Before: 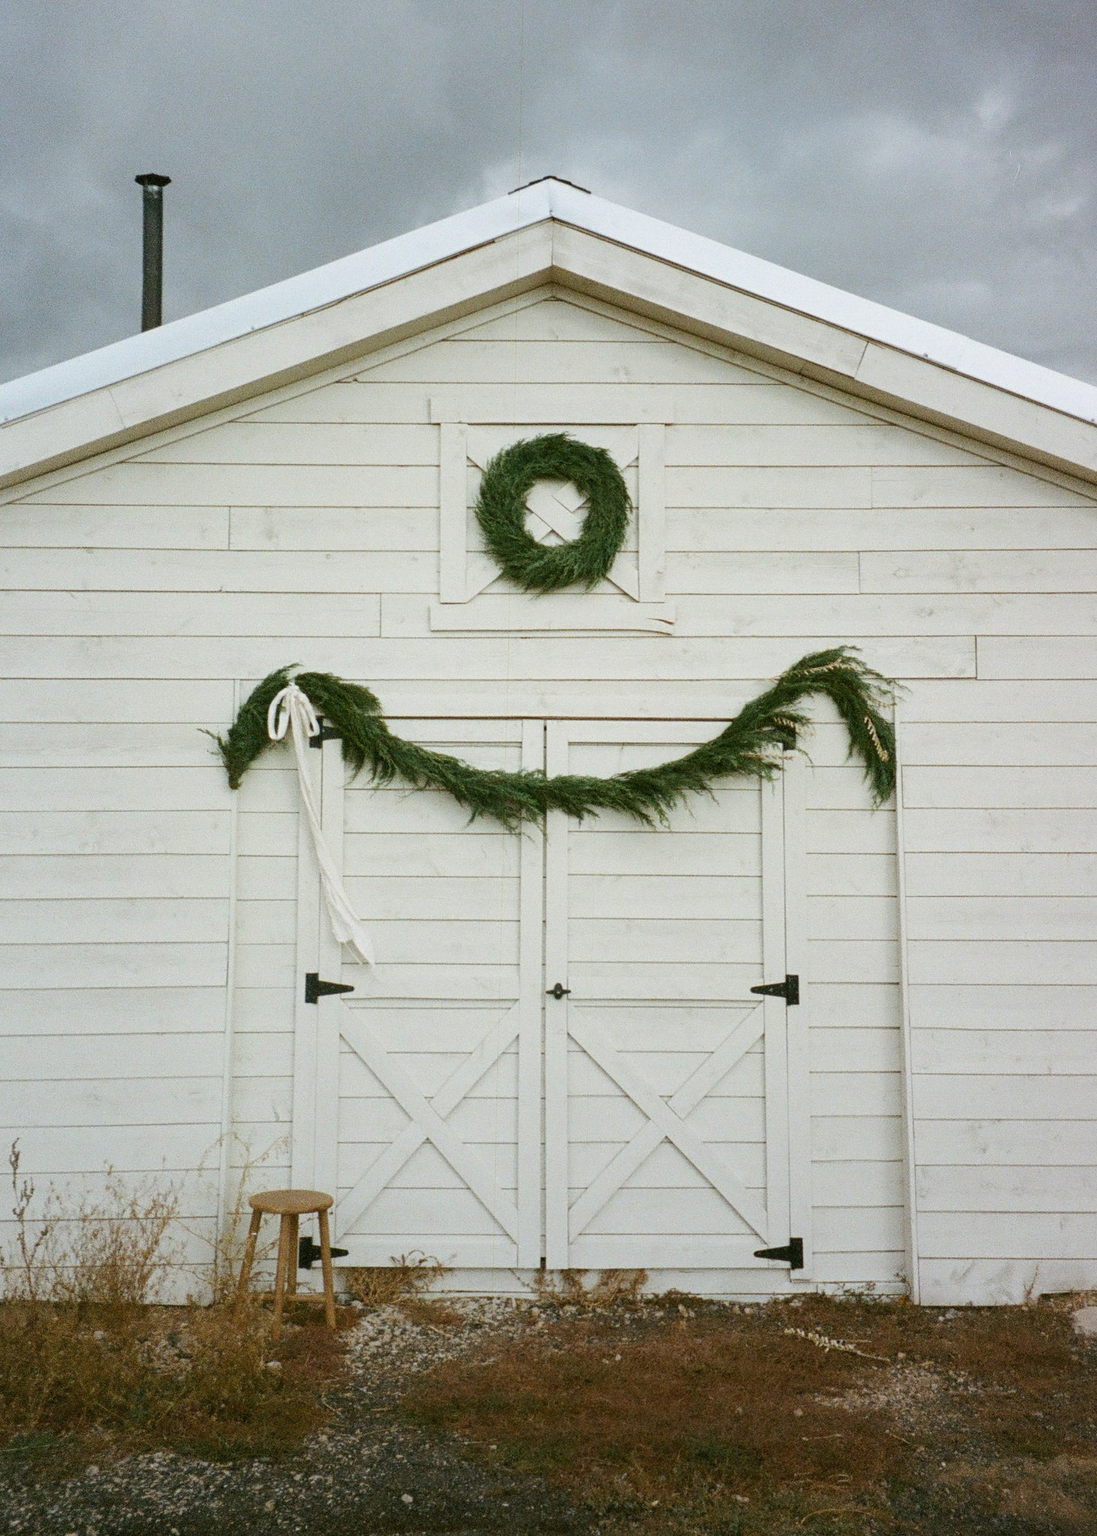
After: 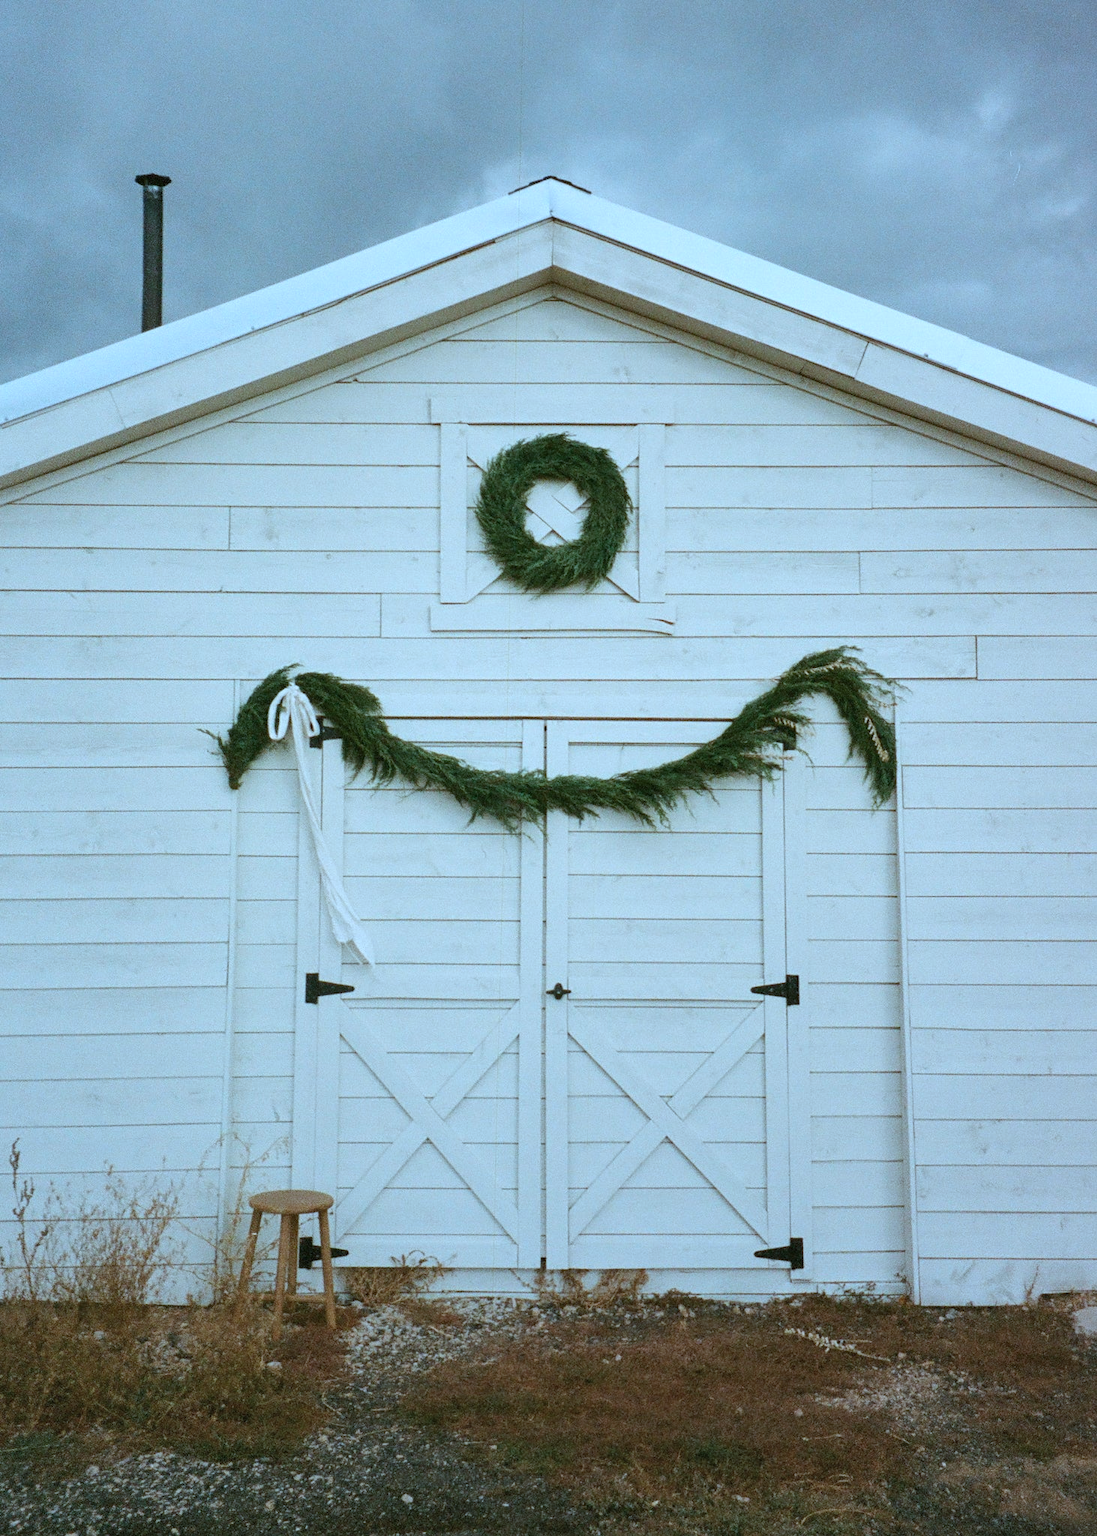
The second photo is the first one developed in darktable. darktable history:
color correction: highlights a* -8.9, highlights b* -22.68
shadows and highlights: shadows 36.27, highlights -26.87, soften with gaussian
